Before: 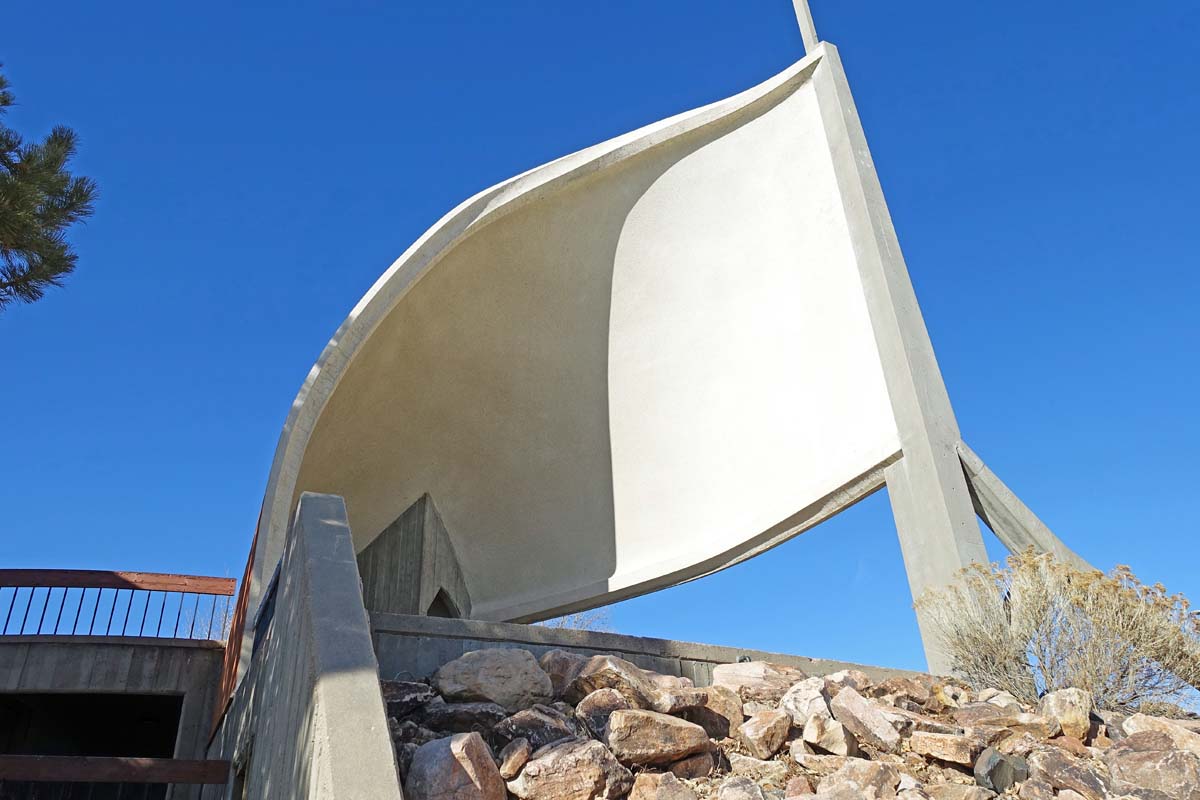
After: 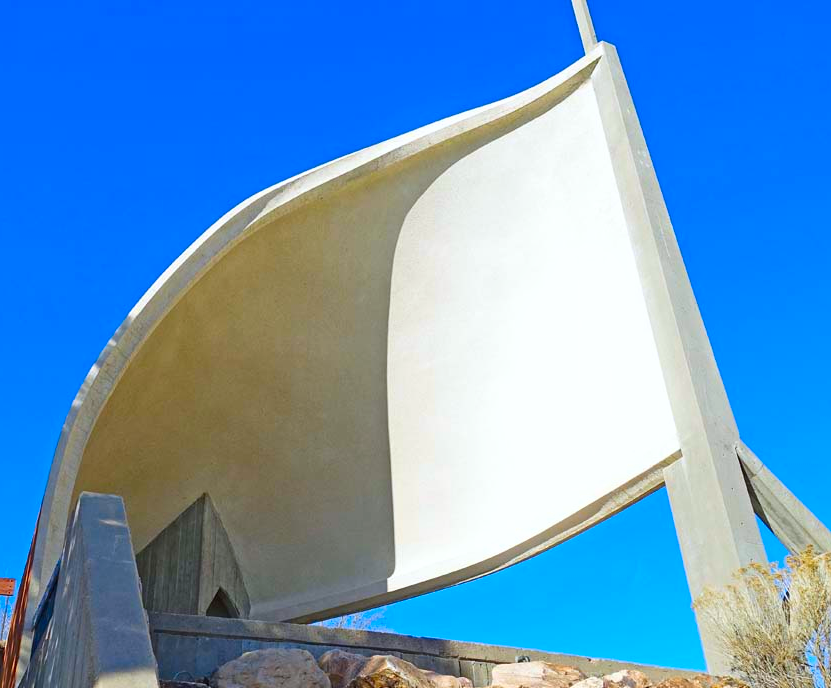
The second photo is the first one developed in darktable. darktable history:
crop: left 18.479%, right 12.2%, bottom 13.971%
white balance: red 0.988, blue 1.017
tone equalizer: -8 EV 0.06 EV, smoothing diameter 25%, edges refinement/feathering 10, preserve details guided filter
color contrast: green-magenta contrast 1.55, blue-yellow contrast 1.83
contrast brightness saturation: contrast 0.07
color calibration: illuminant same as pipeline (D50), adaptation none (bypass), gamut compression 1.72
bloom: size 3%, threshold 100%, strength 0%
